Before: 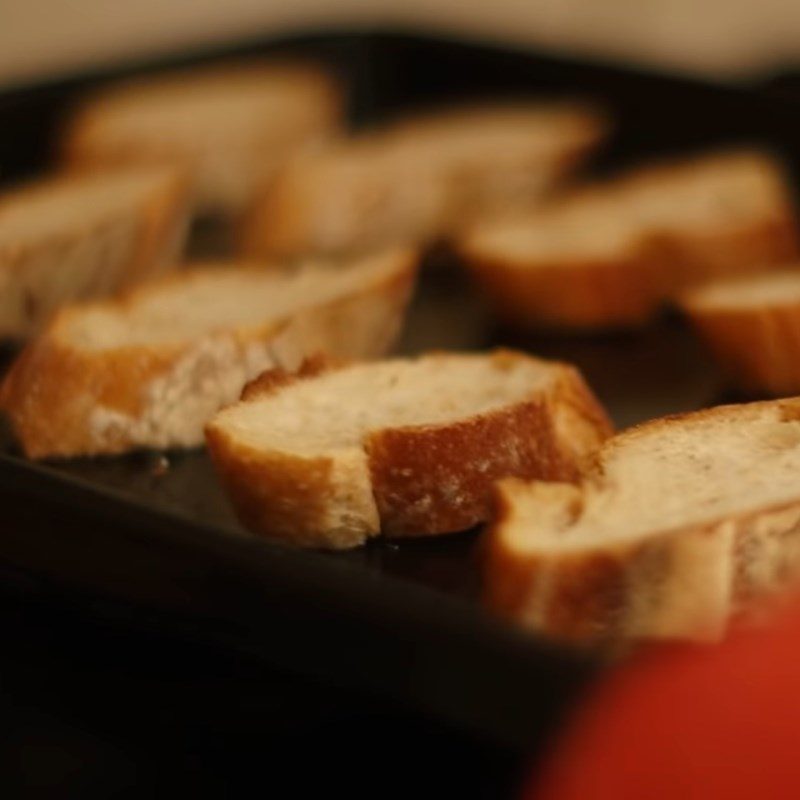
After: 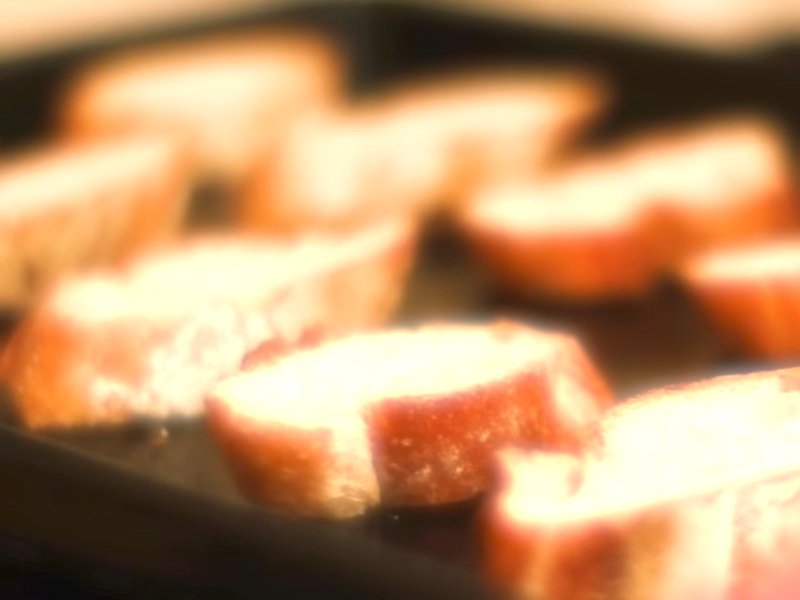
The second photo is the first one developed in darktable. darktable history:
crop: top 3.857%, bottom 21.132%
exposure: black level correction 0, exposure 1.9 EV, compensate highlight preservation false
soften: on, module defaults
